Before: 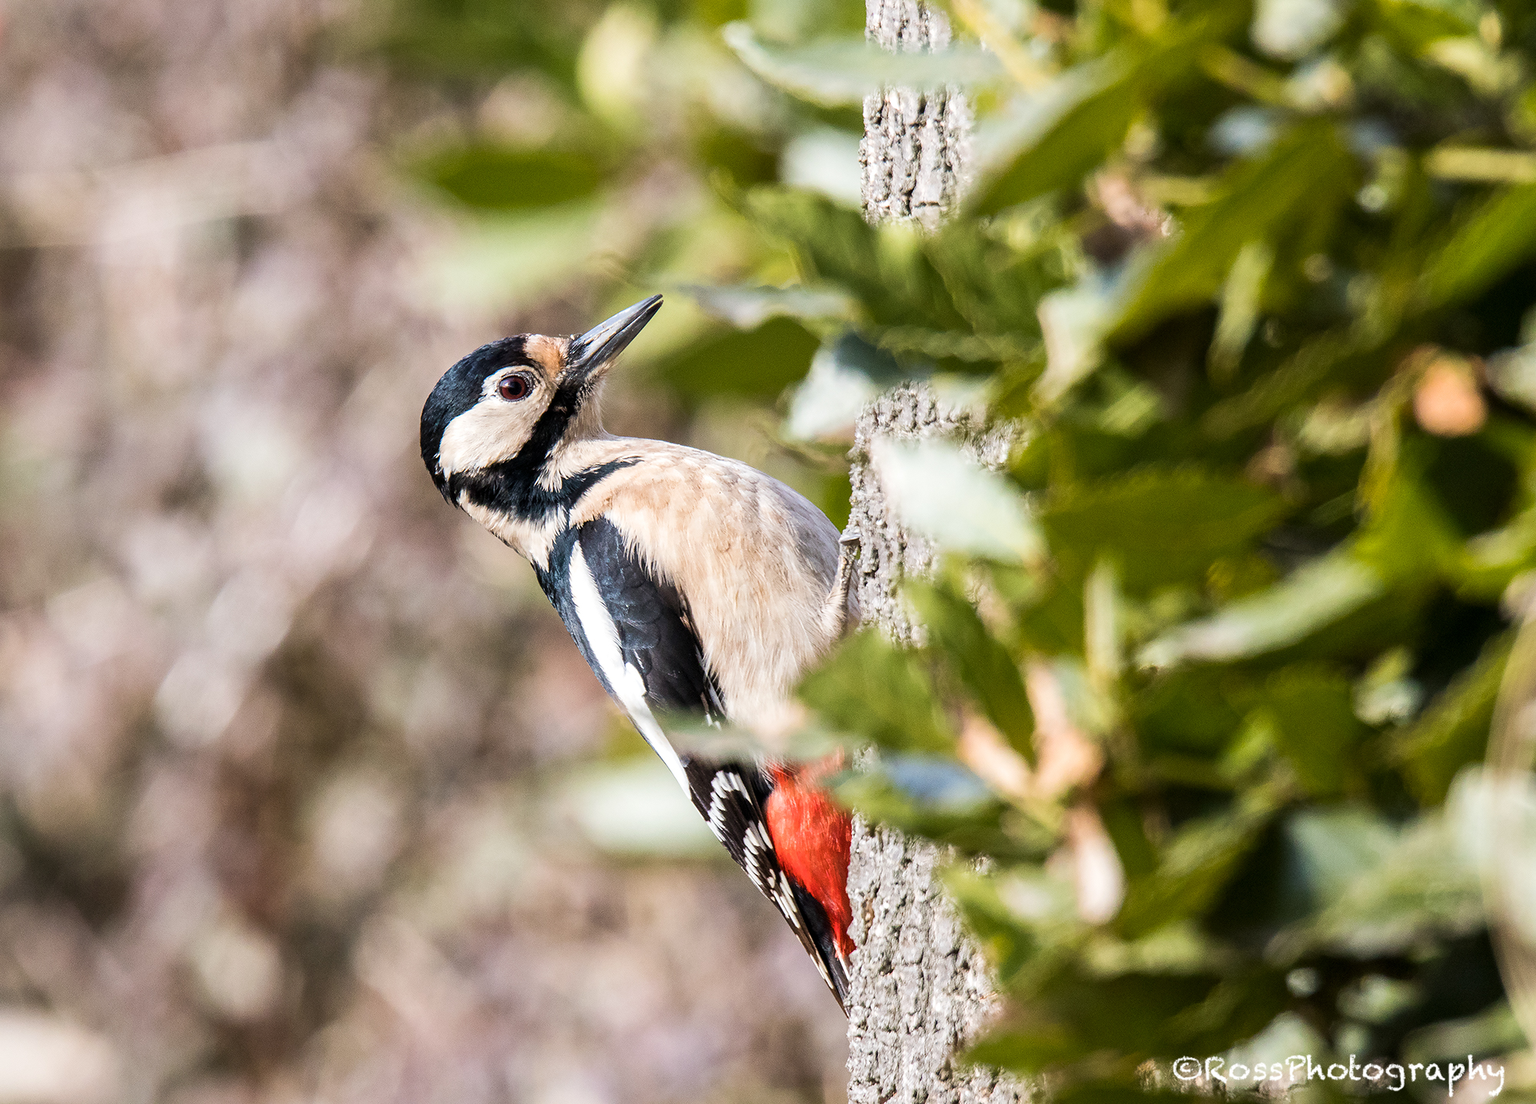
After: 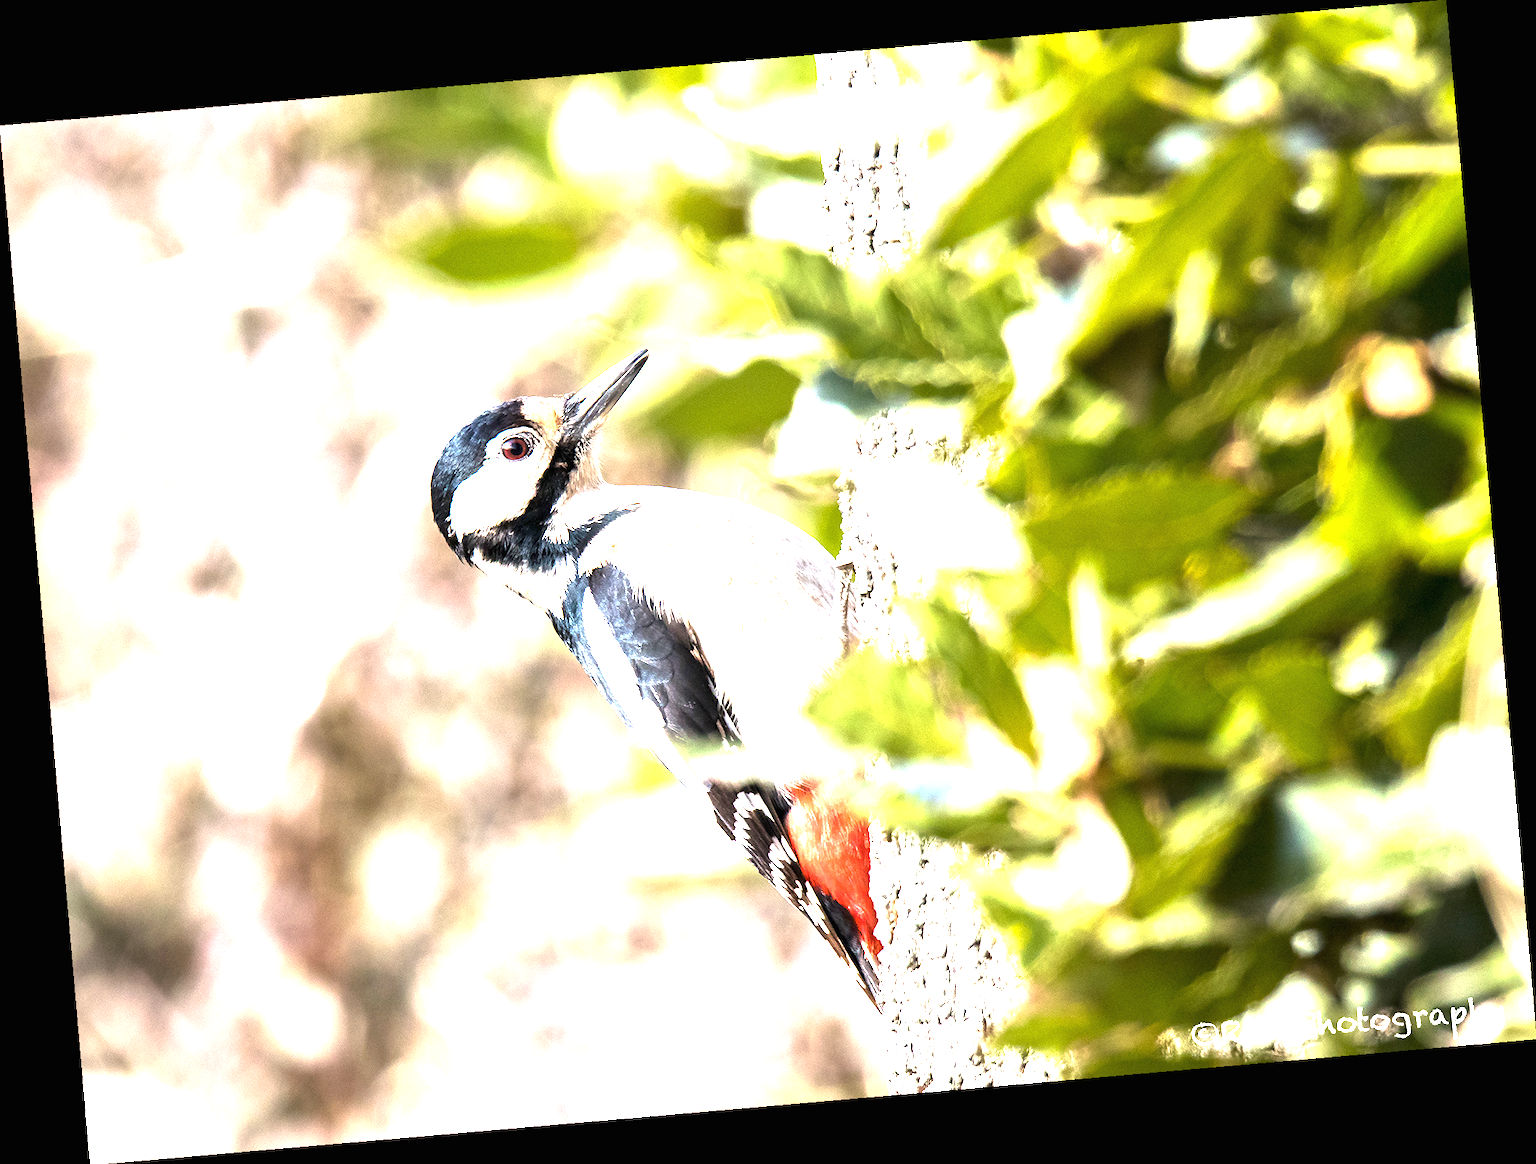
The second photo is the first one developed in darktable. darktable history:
exposure: black level correction 0, exposure 1.975 EV, compensate exposure bias true, compensate highlight preservation false
rotate and perspective: rotation -4.98°, automatic cropping off
